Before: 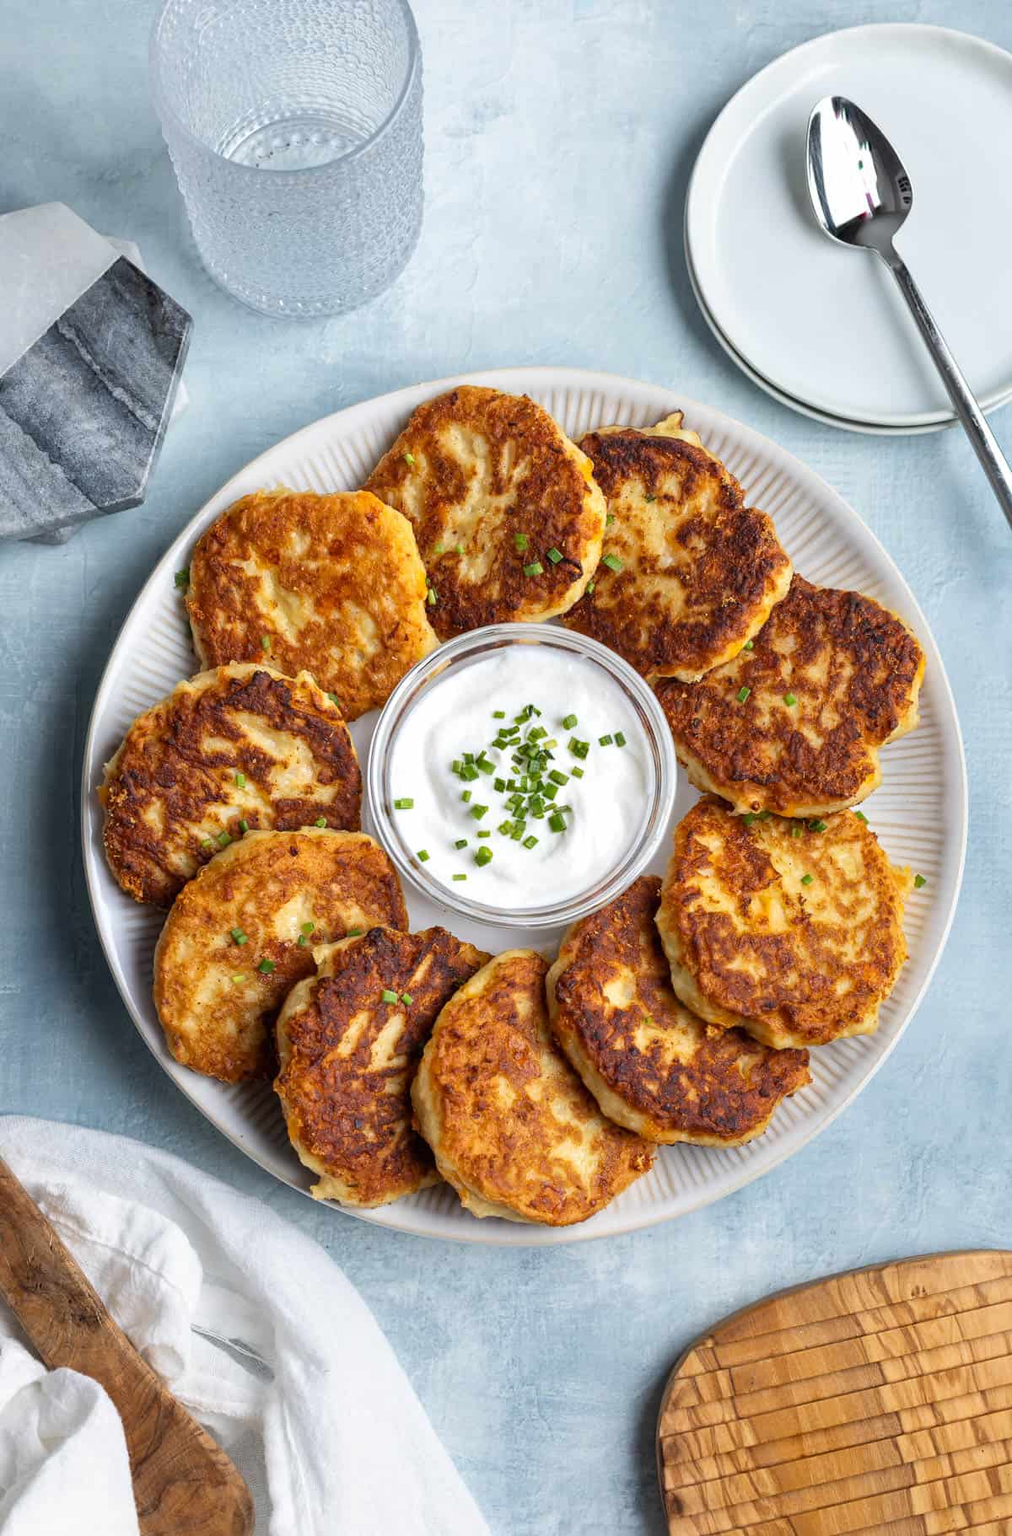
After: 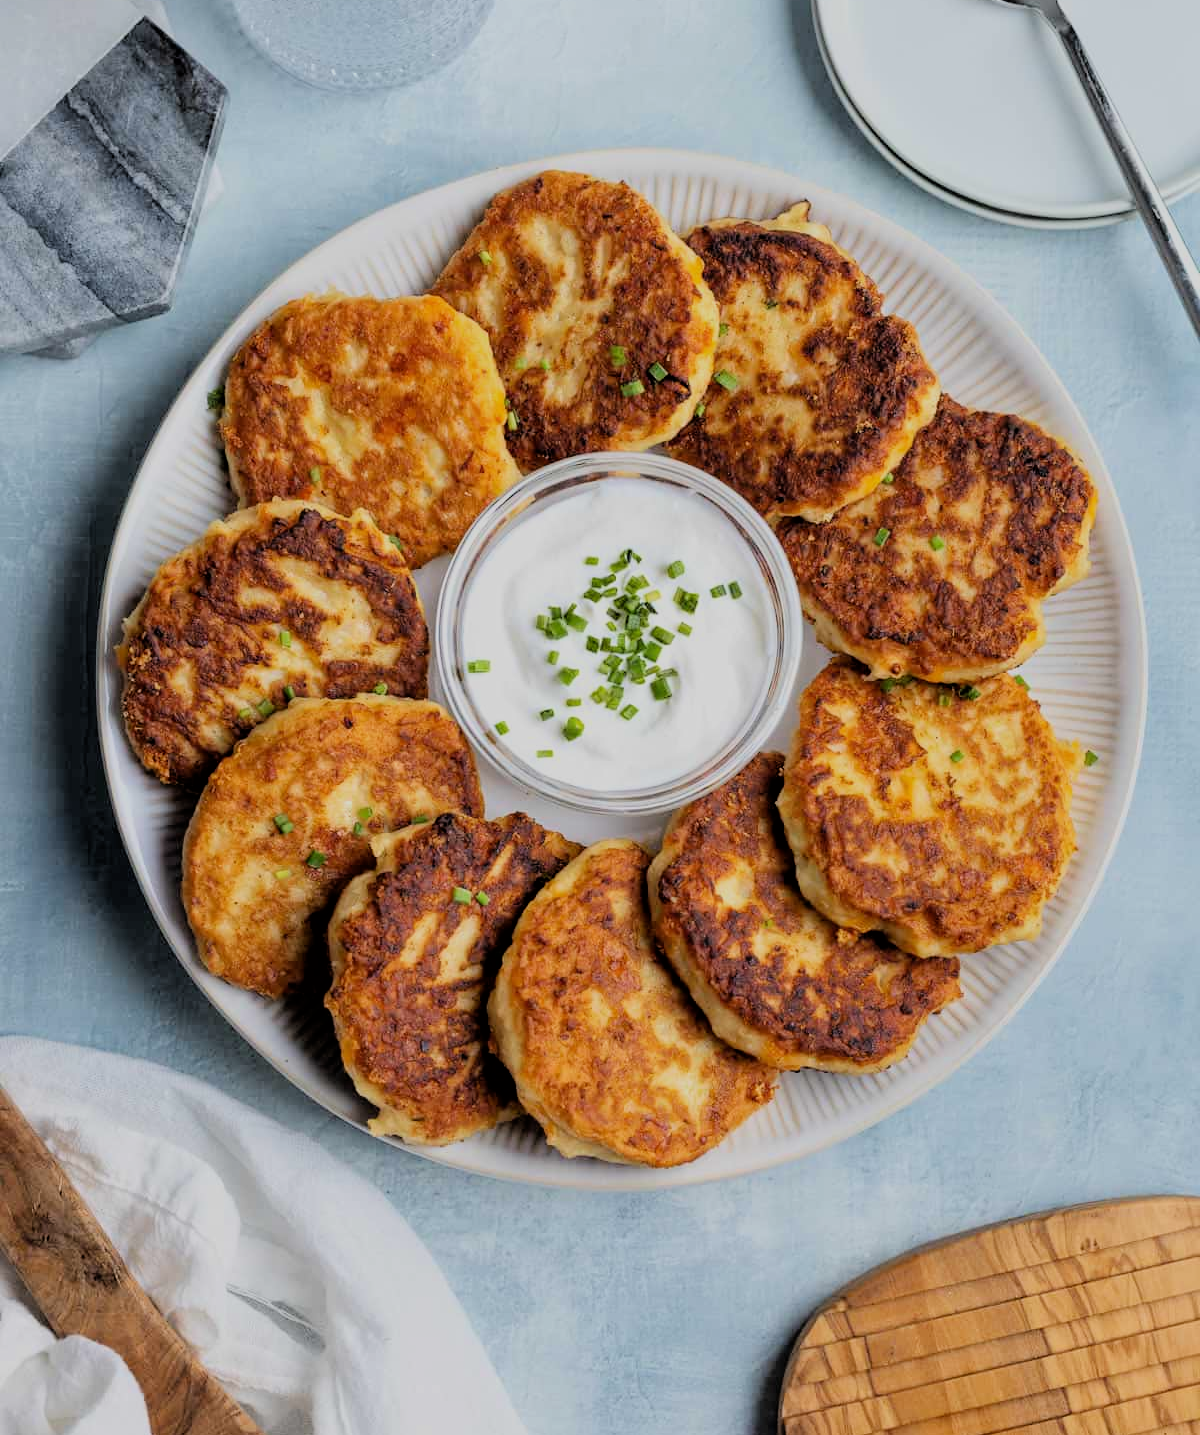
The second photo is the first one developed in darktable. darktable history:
filmic rgb: black relative exposure -4.53 EV, white relative exposure 4.81 EV, hardness 2.34, latitude 37%, contrast 1.043, highlights saturation mix 0.855%, shadows ↔ highlights balance 1.27%, color science v6 (2022)
crop and rotate: top 15.753%, bottom 5.471%
